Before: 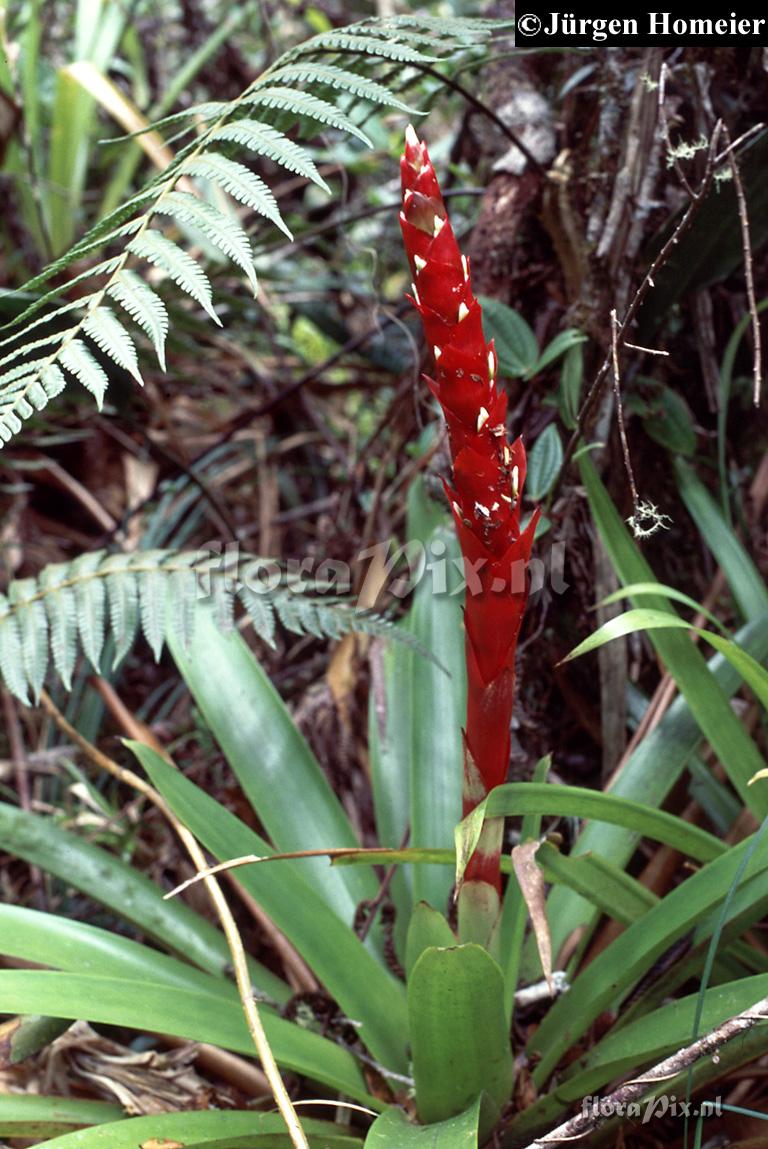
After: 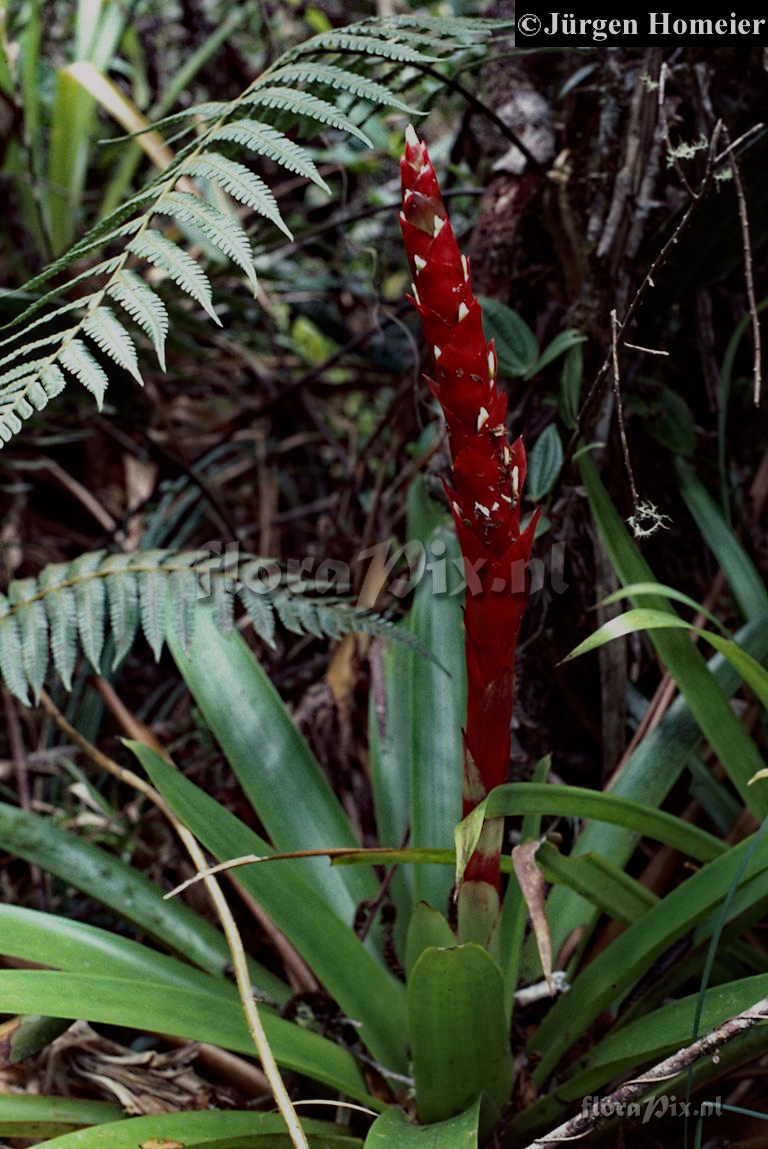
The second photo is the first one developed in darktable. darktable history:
haze removal: strength 0.395, distance 0.222, compatibility mode true, adaptive false
exposure: exposure -1.417 EV, compensate highlight preservation false
tone equalizer: -8 EV -0.769 EV, -7 EV -0.689 EV, -6 EV -0.579 EV, -5 EV -0.375 EV, -3 EV 0.38 EV, -2 EV 0.6 EV, -1 EV 0.699 EV, +0 EV 0.731 EV
